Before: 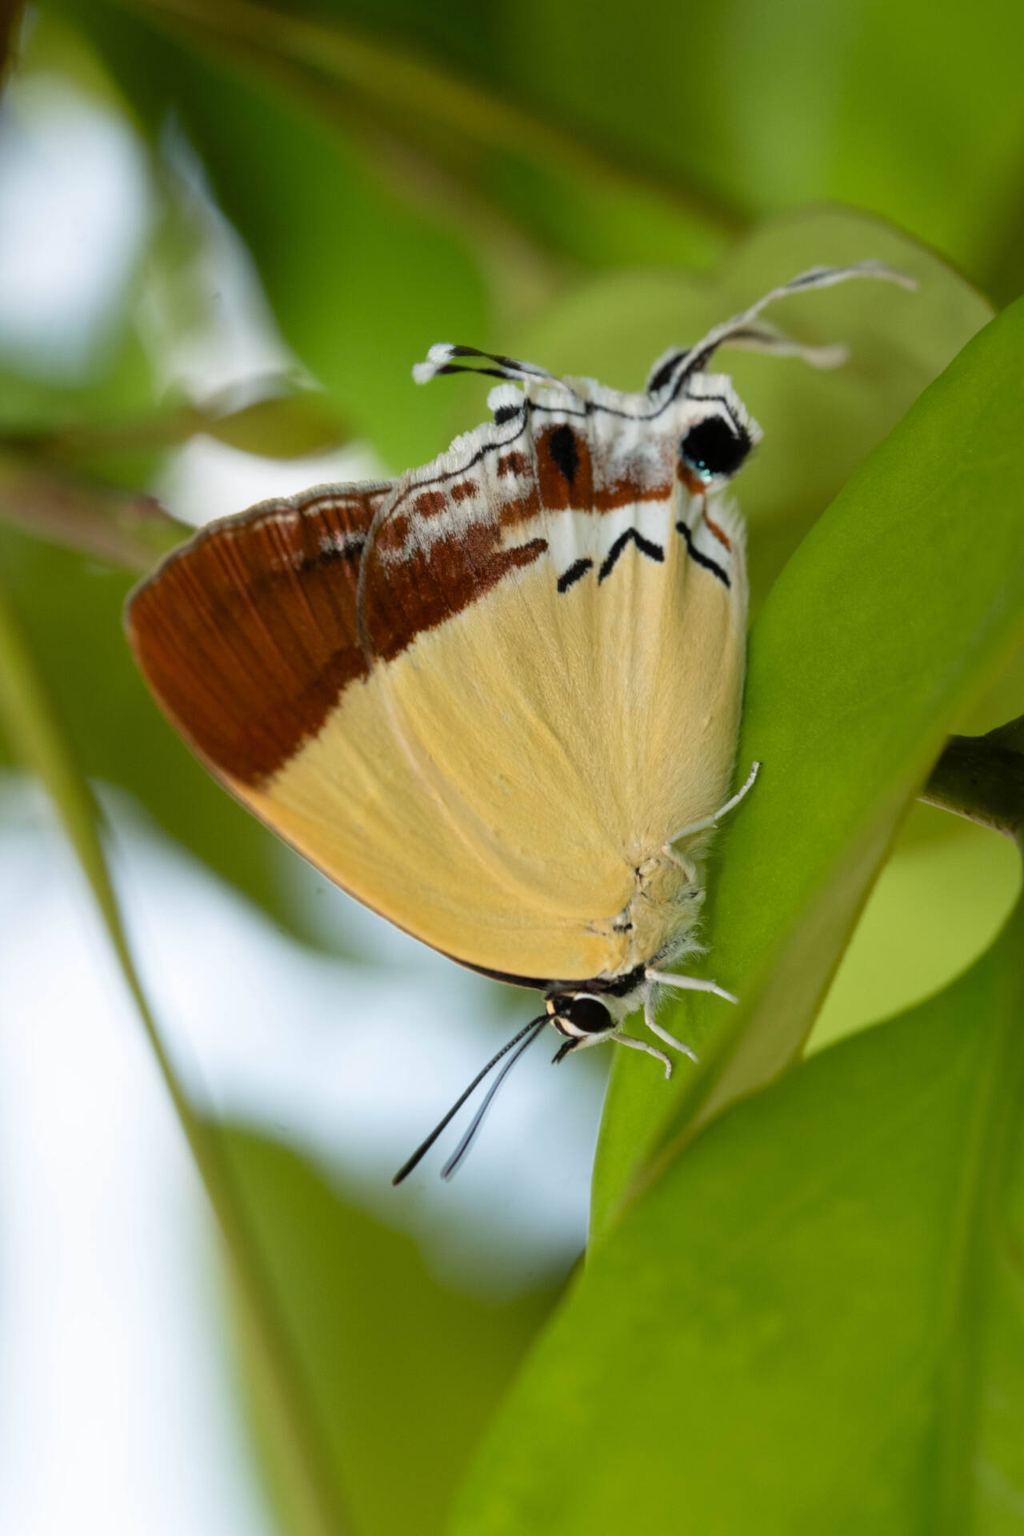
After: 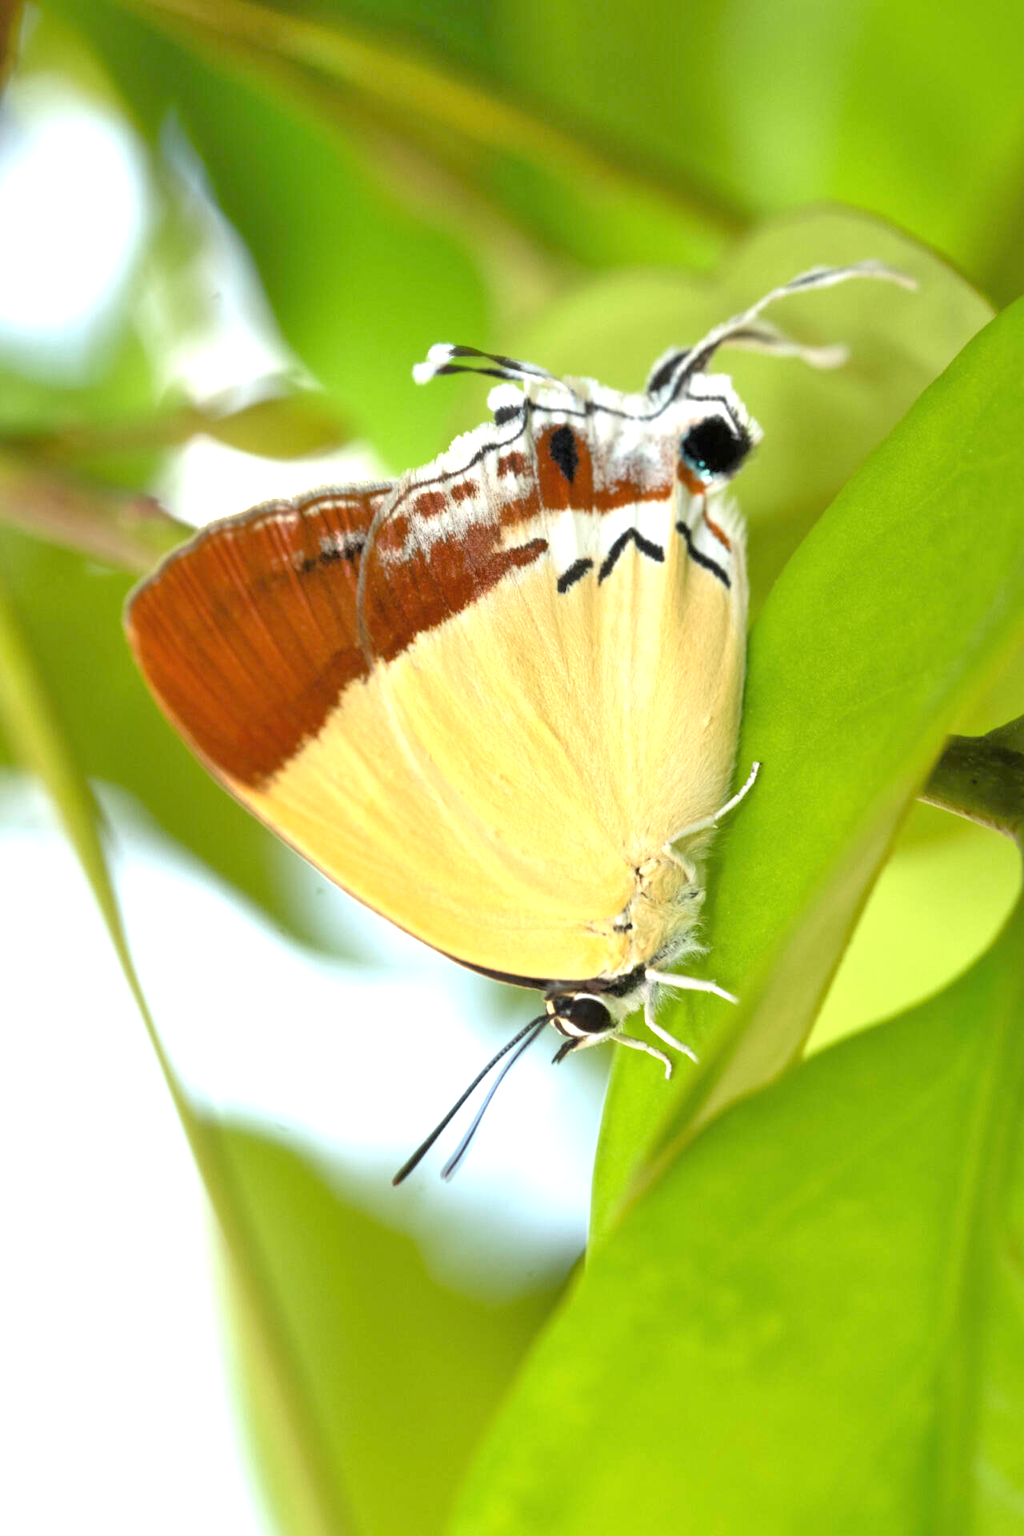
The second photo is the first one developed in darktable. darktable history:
exposure: black level correction 0, exposure 1.103 EV, compensate exposure bias true, compensate highlight preservation false
tone equalizer: -7 EV 0.155 EV, -6 EV 0.632 EV, -5 EV 1.14 EV, -4 EV 1.36 EV, -3 EV 1.15 EV, -2 EV 0.6 EV, -1 EV 0.16 EV
